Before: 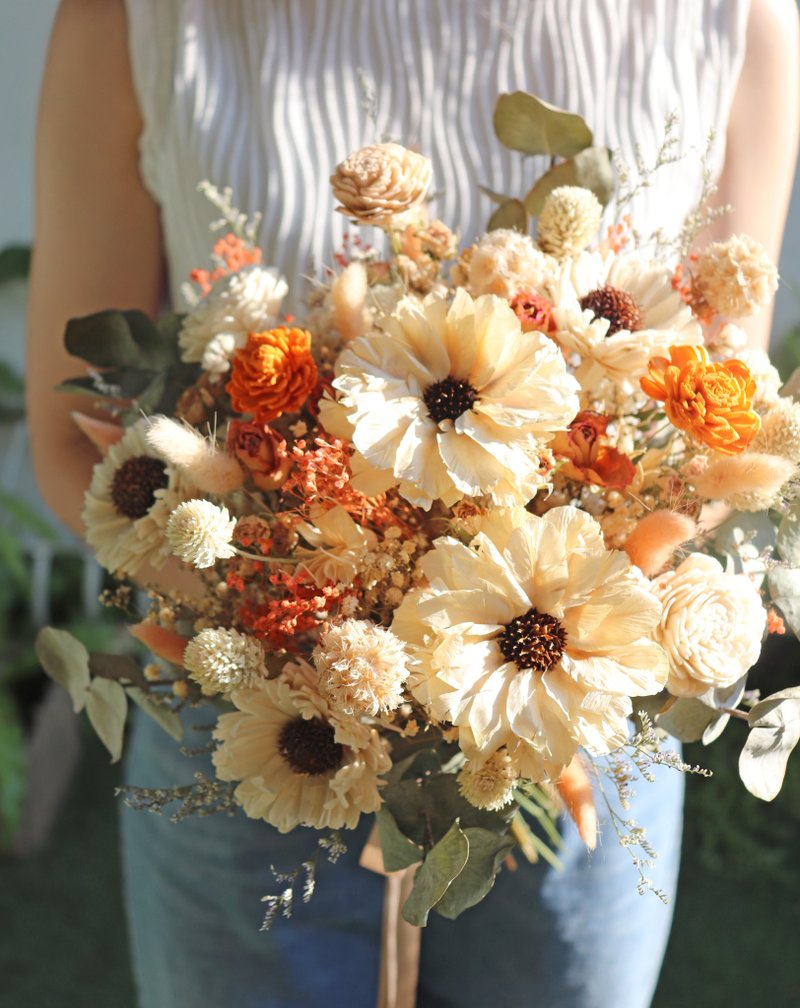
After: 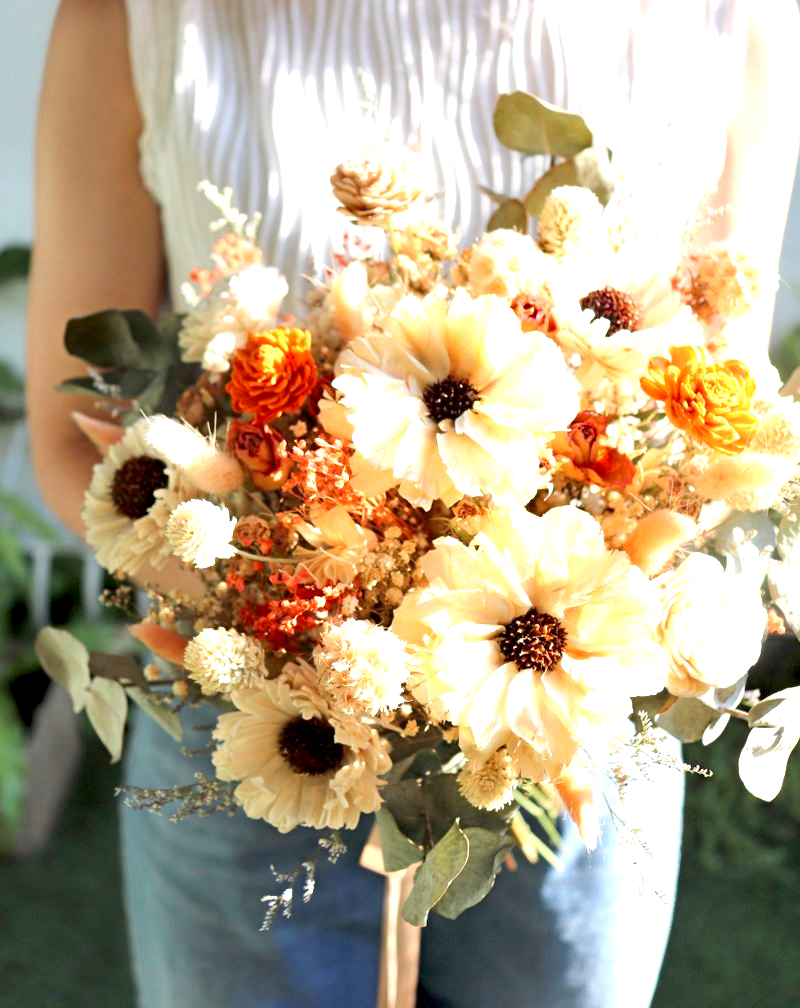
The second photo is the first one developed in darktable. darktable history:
contrast equalizer: y [[0.579, 0.58, 0.505, 0.5, 0.5, 0.5], [0.5 ×6], [0.5 ×6], [0 ×6], [0 ×6]]
exposure: black level correction 0.01, exposure 1 EV, compensate highlight preservation false
